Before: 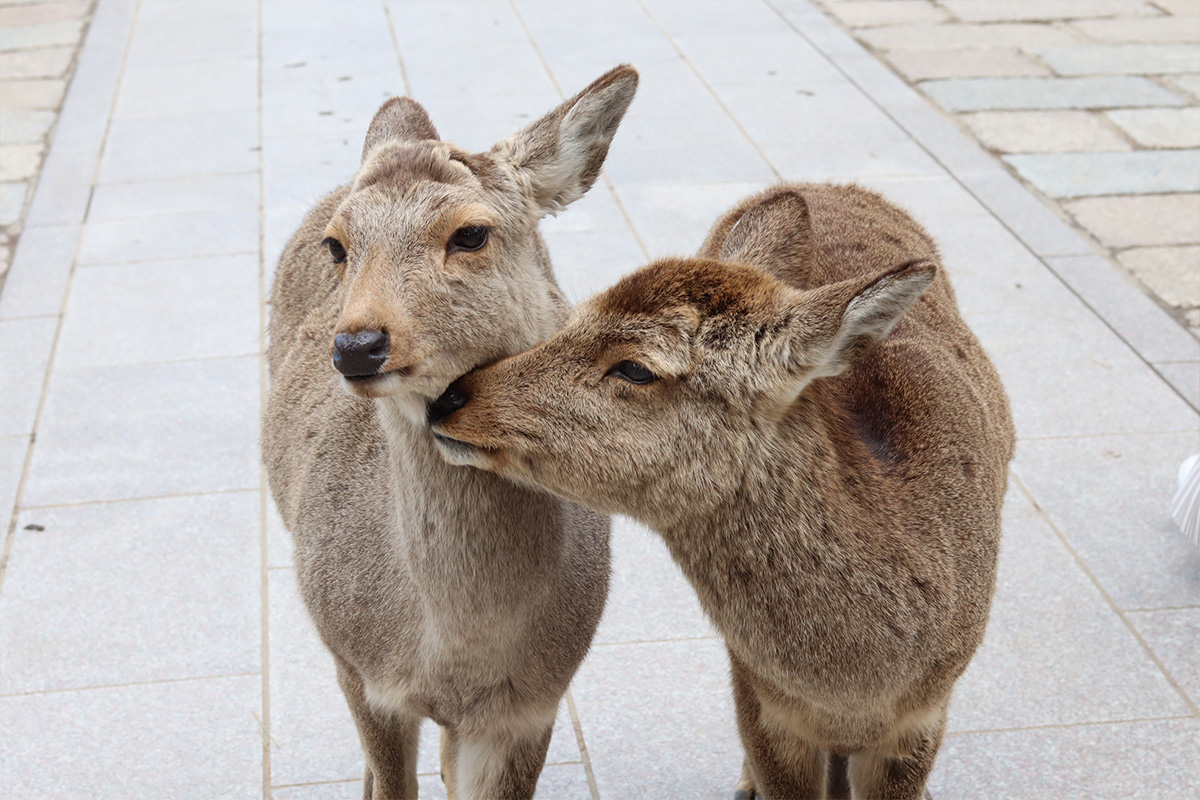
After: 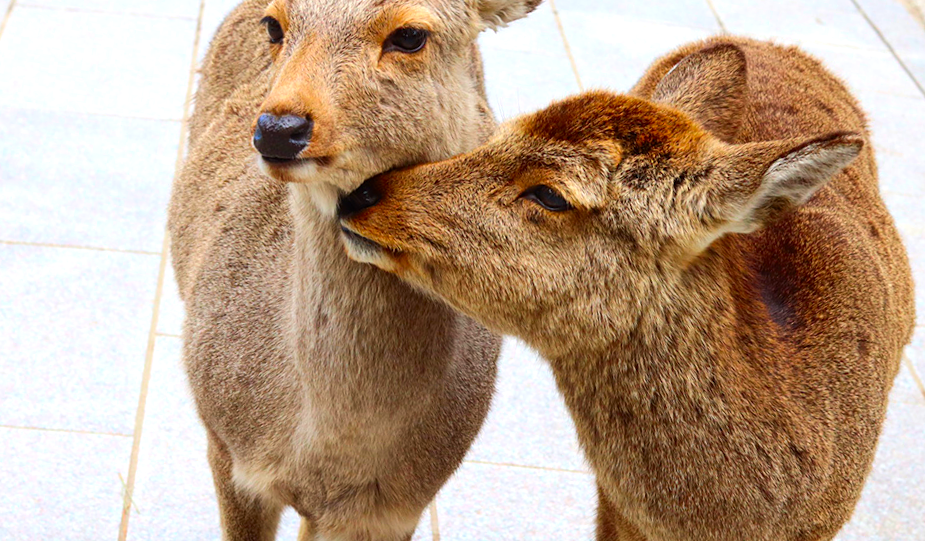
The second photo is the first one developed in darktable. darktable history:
color correction: saturation 2.15
rotate and perspective: rotation 9.12°, automatic cropping off
tone equalizer: -8 EV -0.417 EV, -7 EV -0.389 EV, -6 EV -0.333 EV, -5 EV -0.222 EV, -3 EV 0.222 EV, -2 EV 0.333 EV, -1 EV 0.389 EV, +0 EV 0.417 EV, edges refinement/feathering 500, mask exposure compensation -1.57 EV, preserve details no
crop: left 11.123%, top 27.61%, right 18.3%, bottom 17.034%
